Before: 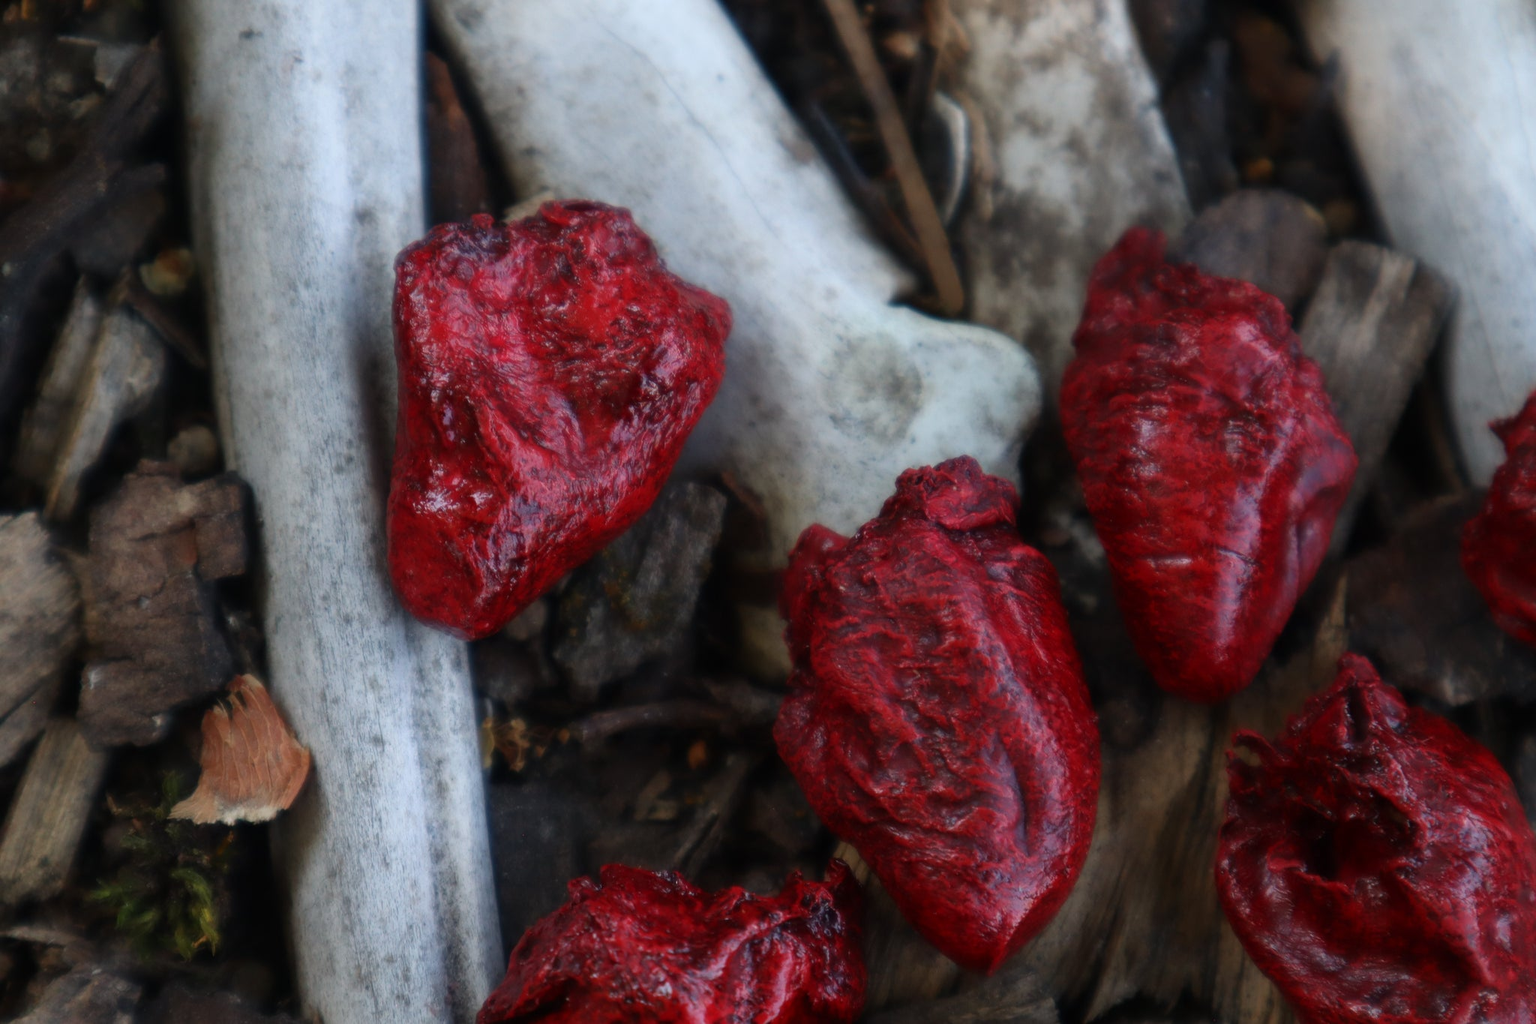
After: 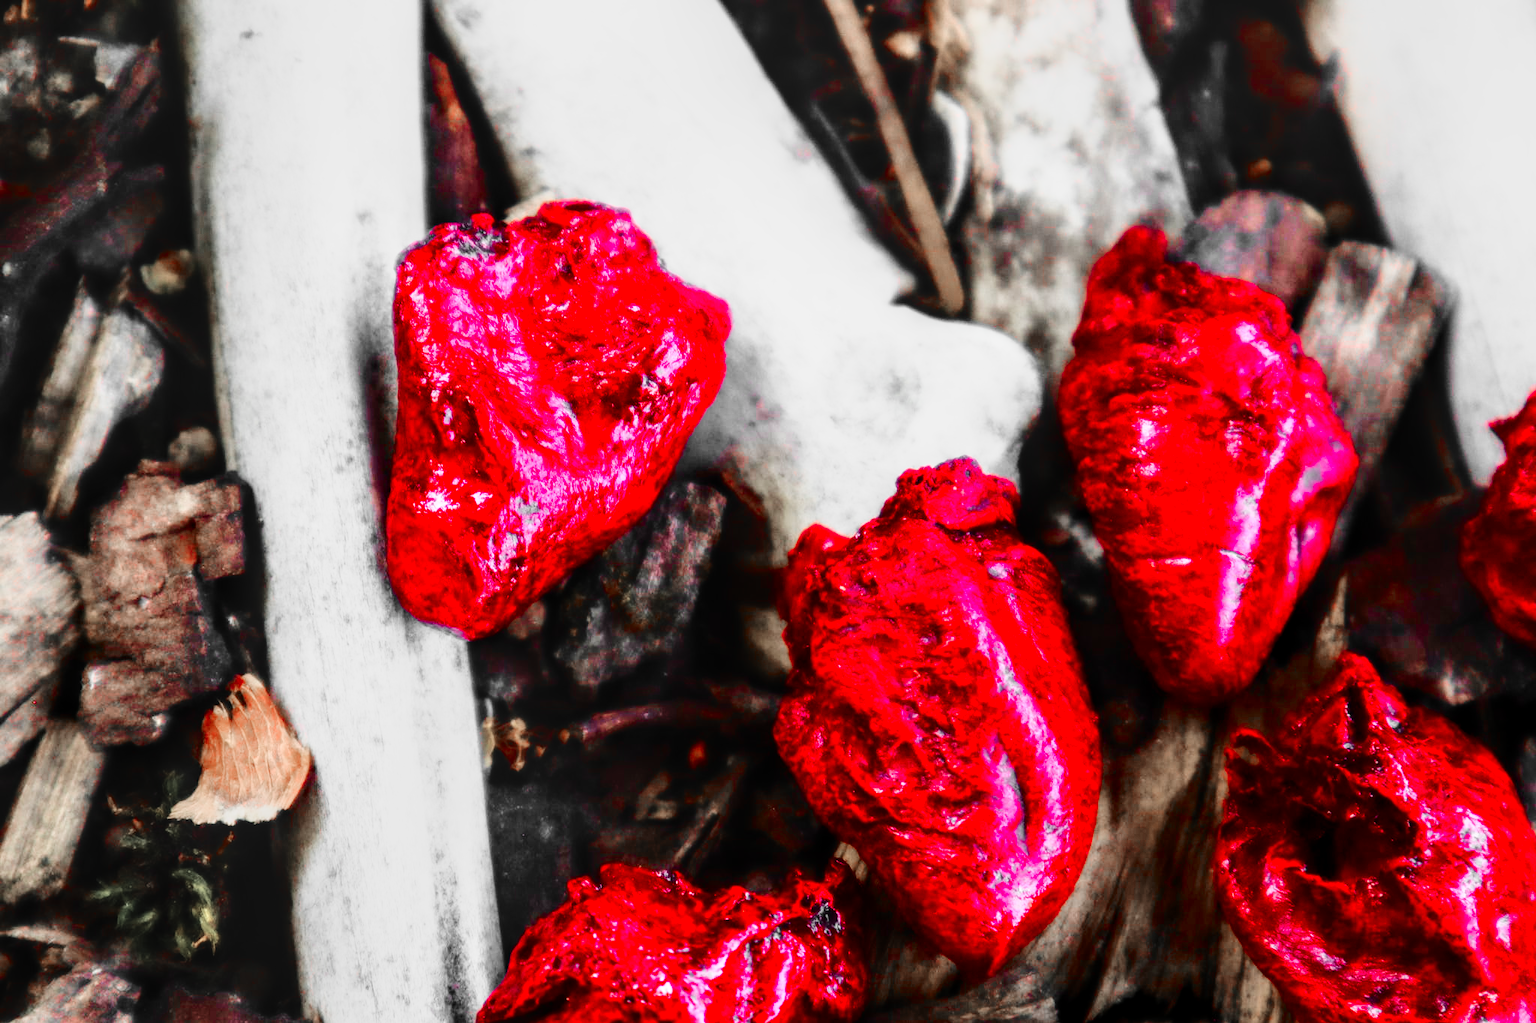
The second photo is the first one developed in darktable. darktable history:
local contrast: on, module defaults
base curve: curves: ch0 [(0, 0) (0, 0) (0.002, 0.001) (0.008, 0.003) (0.019, 0.011) (0.037, 0.037) (0.064, 0.11) (0.102, 0.232) (0.152, 0.379) (0.216, 0.524) (0.296, 0.665) (0.394, 0.789) (0.512, 0.881) (0.651, 0.945) (0.813, 0.986) (1, 1)], preserve colors none
exposure: exposure 0.497 EV, compensate highlight preservation false
color zones: curves: ch1 [(0, 0.831) (0.08, 0.771) (0.157, 0.268) (0.241, 0.207) (0.562, -0.005) (0.714, -0.013) (0.876, 0.01) (1, 0.831)]
tone curve: curves: ch0 [(0, 0) (0.091, 0.077) (0.389, 0.458) (0.745, 0.82) (0.844, 0.908) (0.909, 0.942) (1, 0.973)]; ch1 [(0, 0) (0.437, 0.404) (0.5, 0.5) (0.529, 0.556) (0.58, 0.603) (0.616, 0.649) (1, 1)]; ch2 [(0, 0) (0.442, 0.415) (0.5, 0.5) (0.535, 0.557) (0.585, 0.62) (1, 1)], color space Lab, independent channels, preserve colors none
